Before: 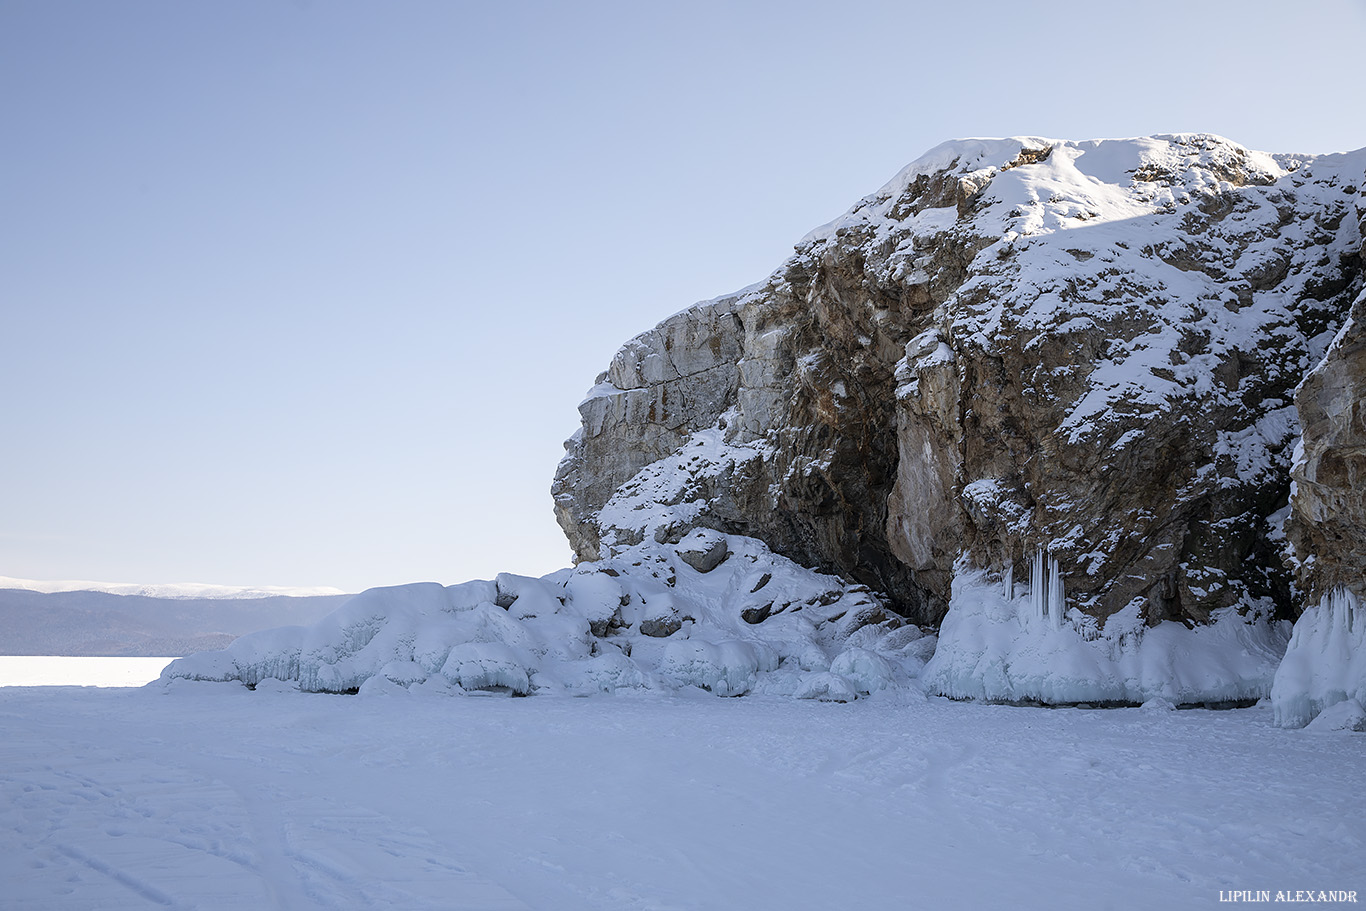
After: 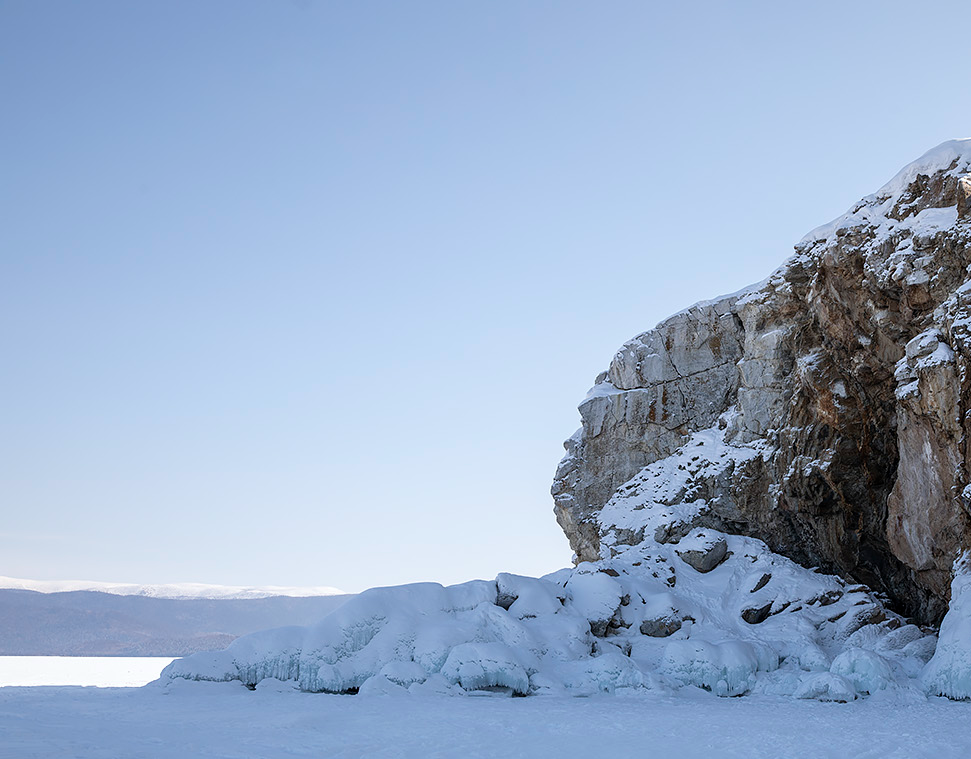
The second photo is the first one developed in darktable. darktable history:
crop: right 28.885%, bottom 16.626%
white balance: red 0.988, blue 1.017
